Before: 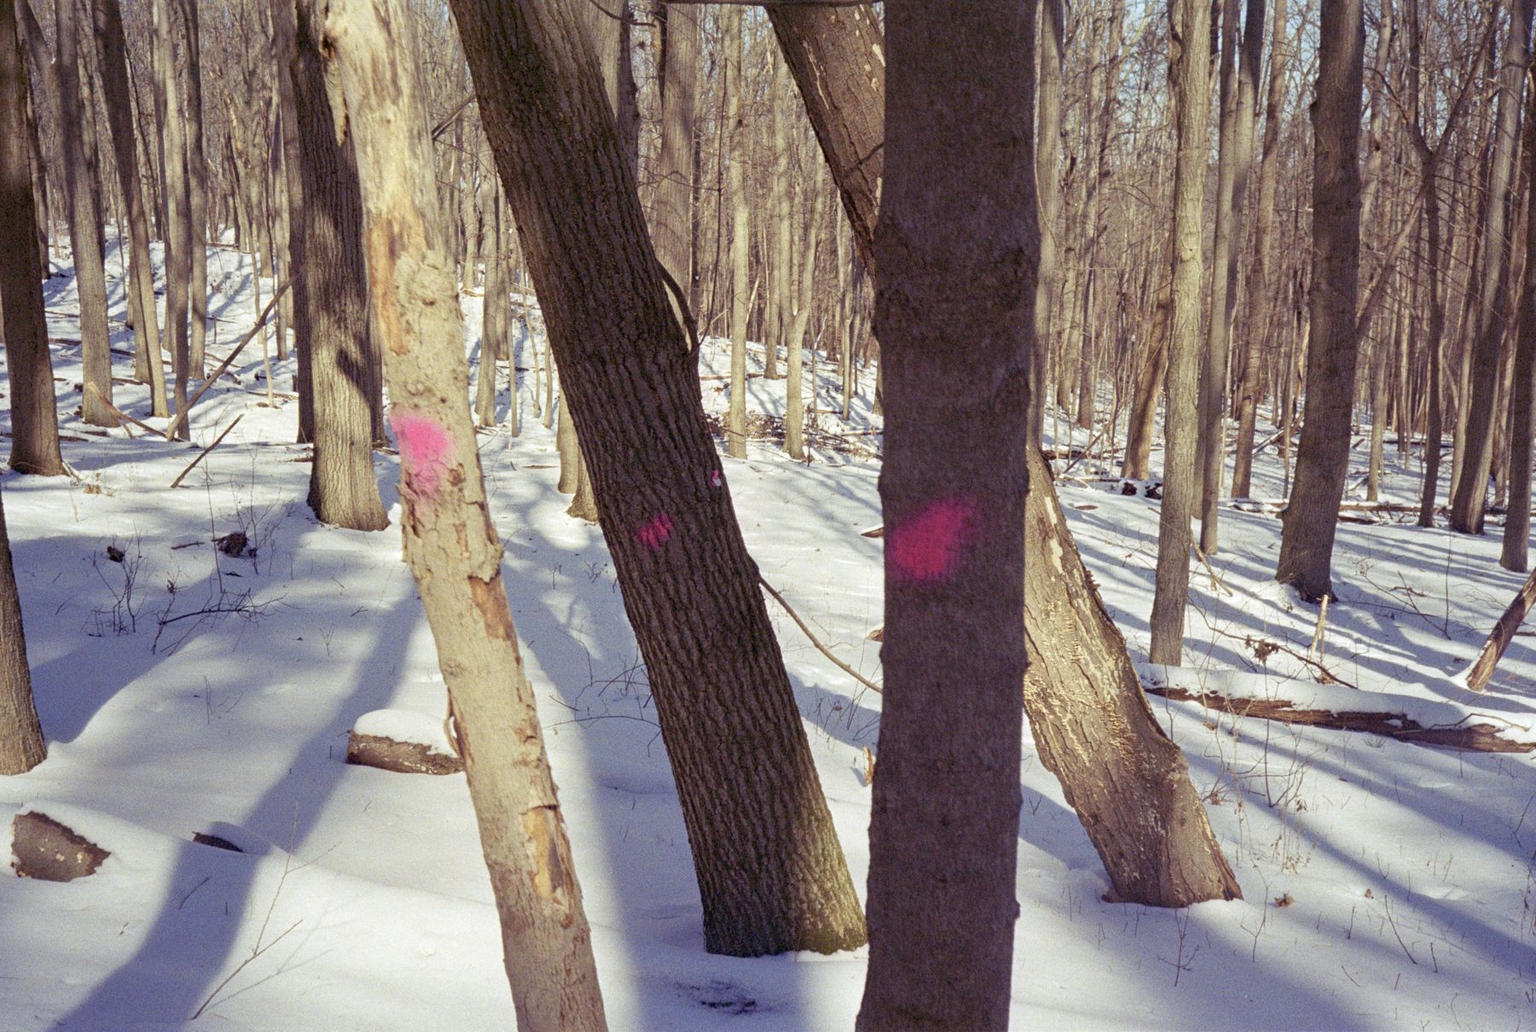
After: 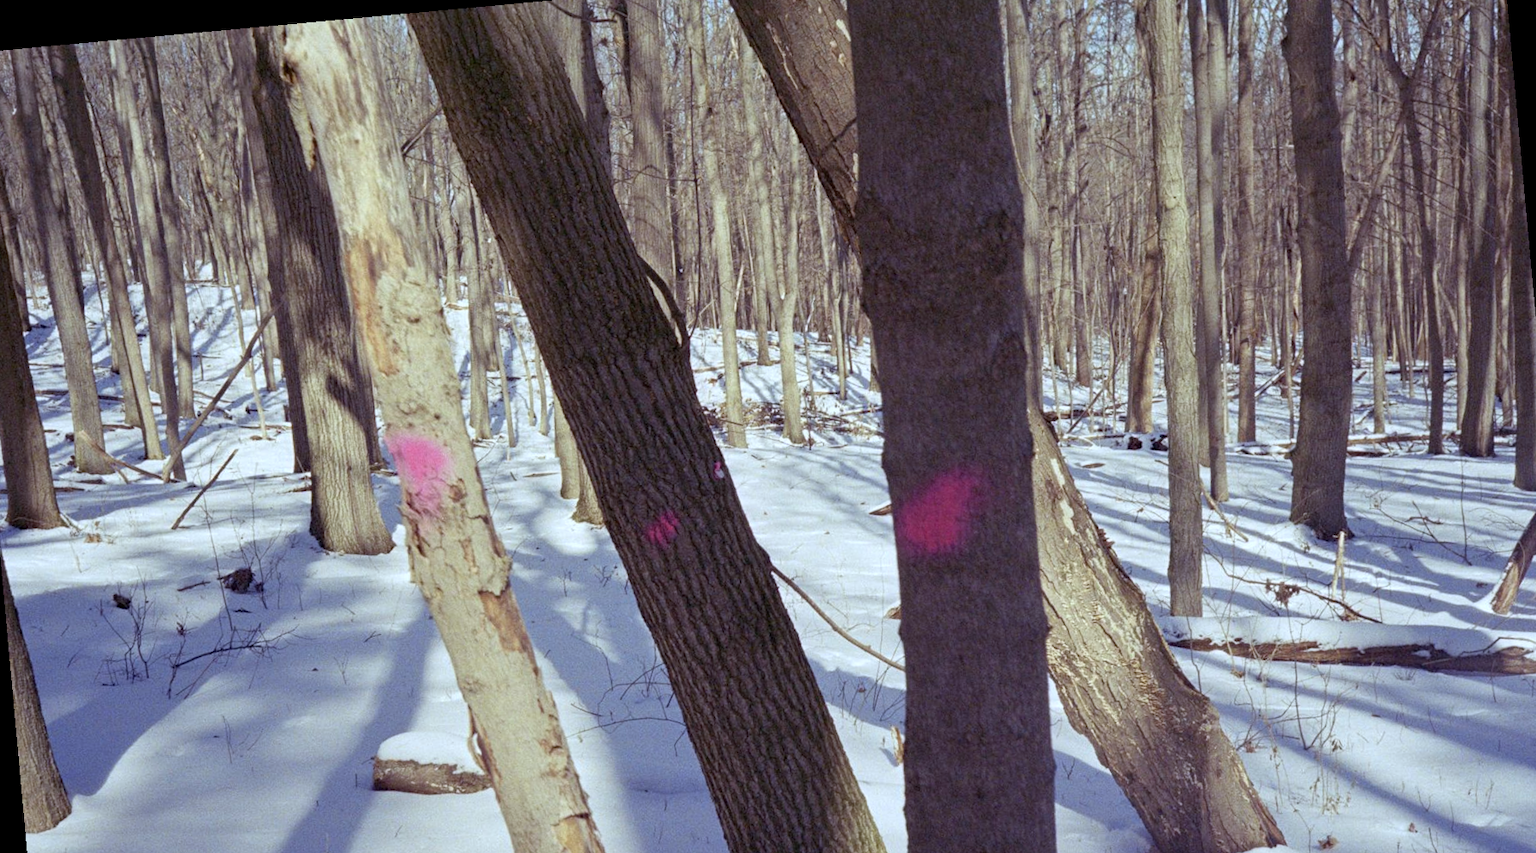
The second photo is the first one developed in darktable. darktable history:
white balance: red 0.924, blue 1.095
crop: left 2.737%, top 7.287%, right 3.421%, bottom 20.179%
rotate and perspective: rotation -5.2°, automatic cropping off
